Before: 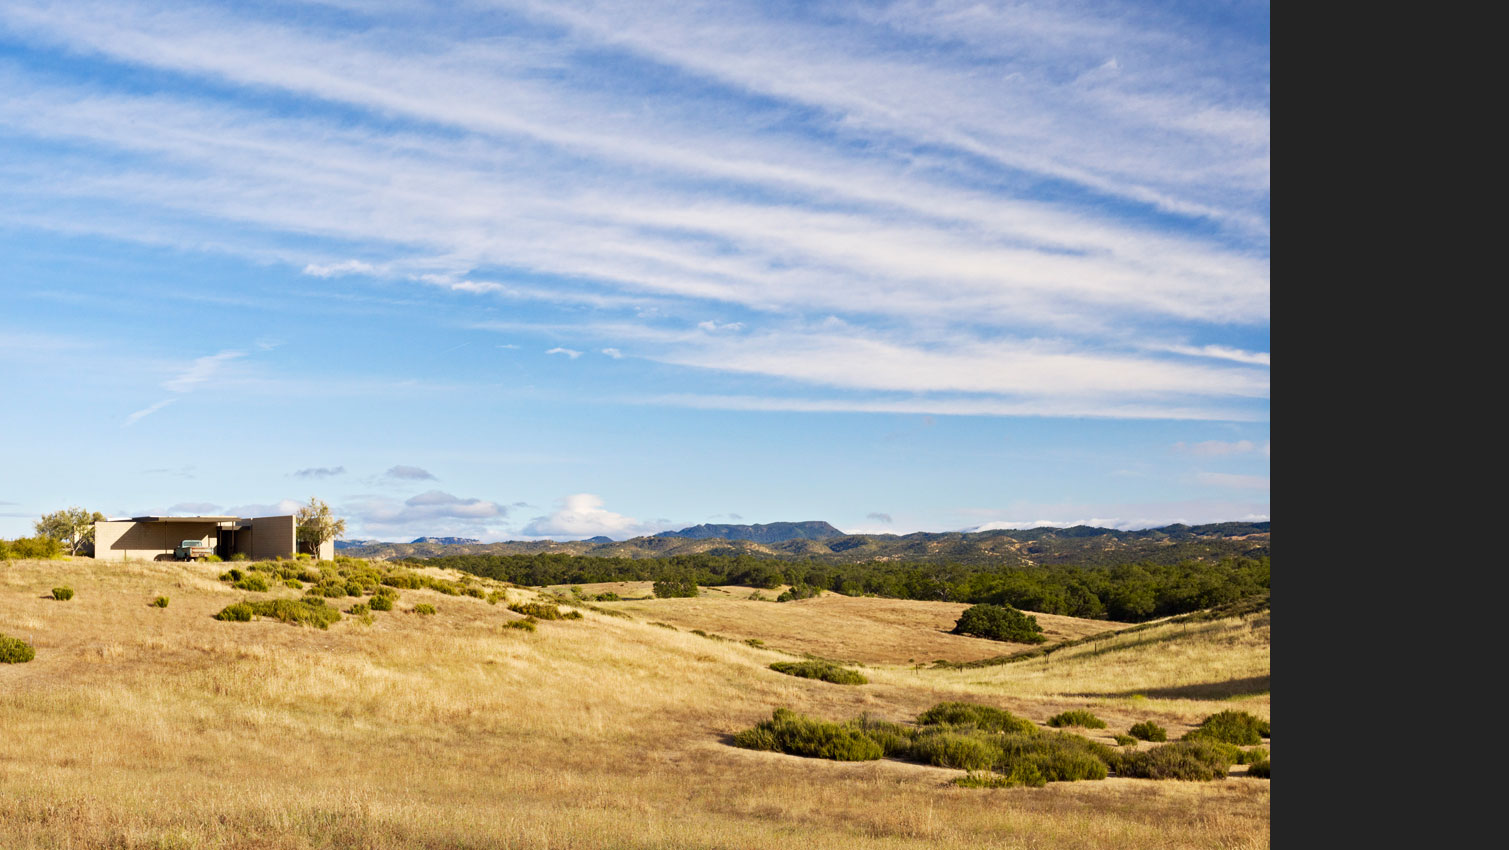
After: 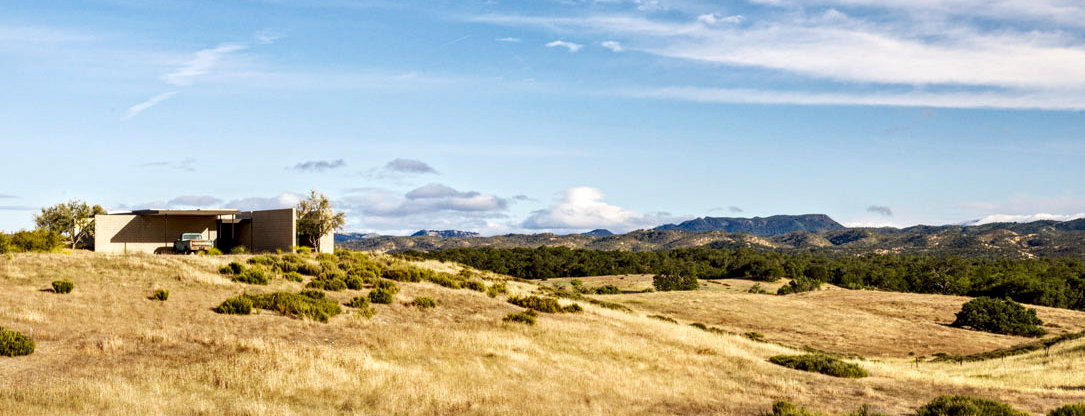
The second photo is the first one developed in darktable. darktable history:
crop: top 36.224%, right 28.049%, bottom 14.725%
local contrast: highlights 60%, shadows 60%, detail 160%
